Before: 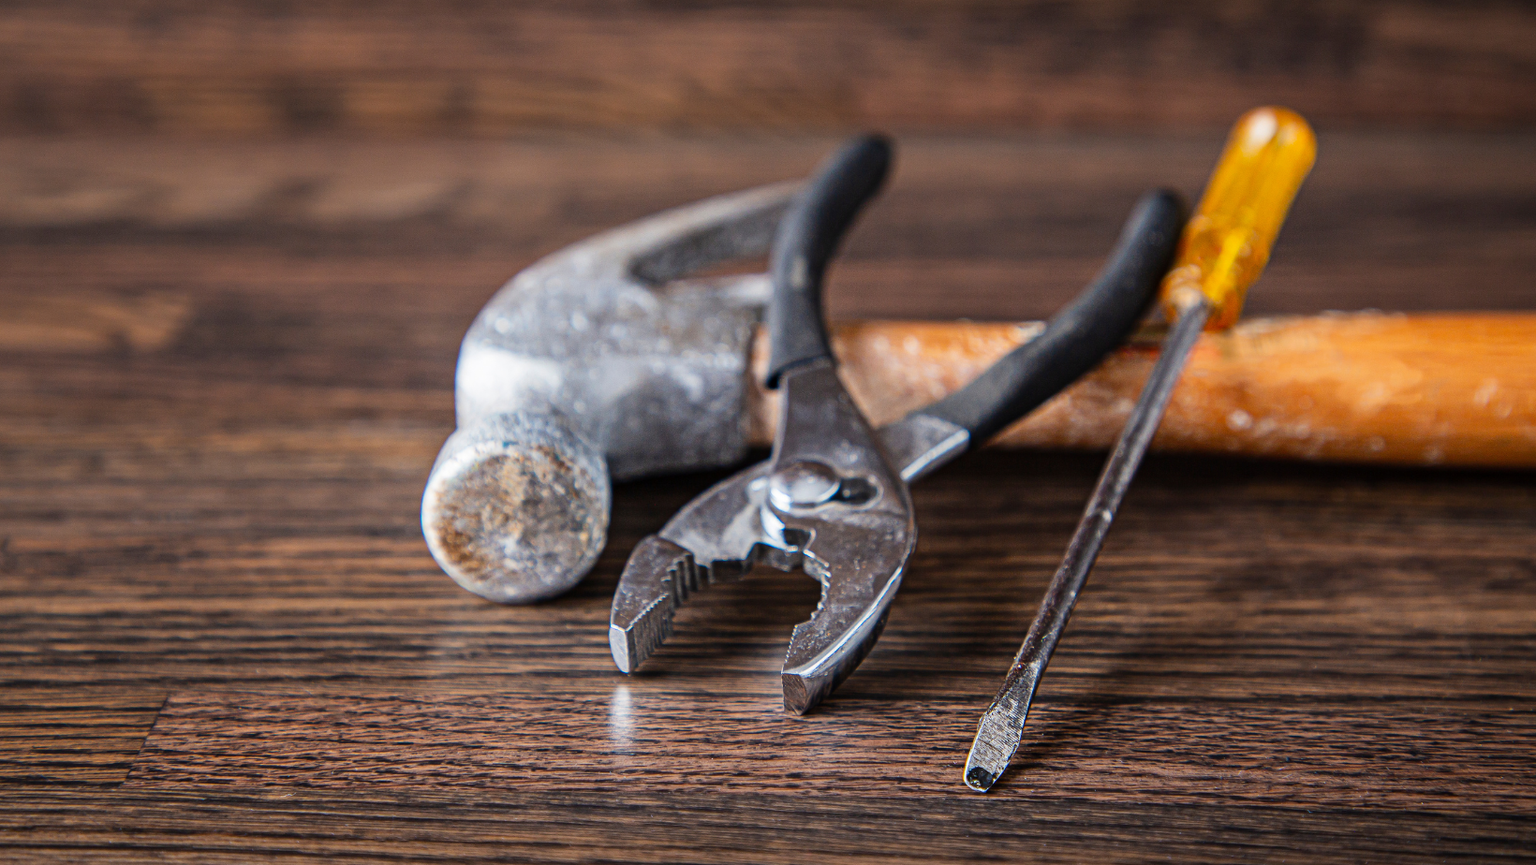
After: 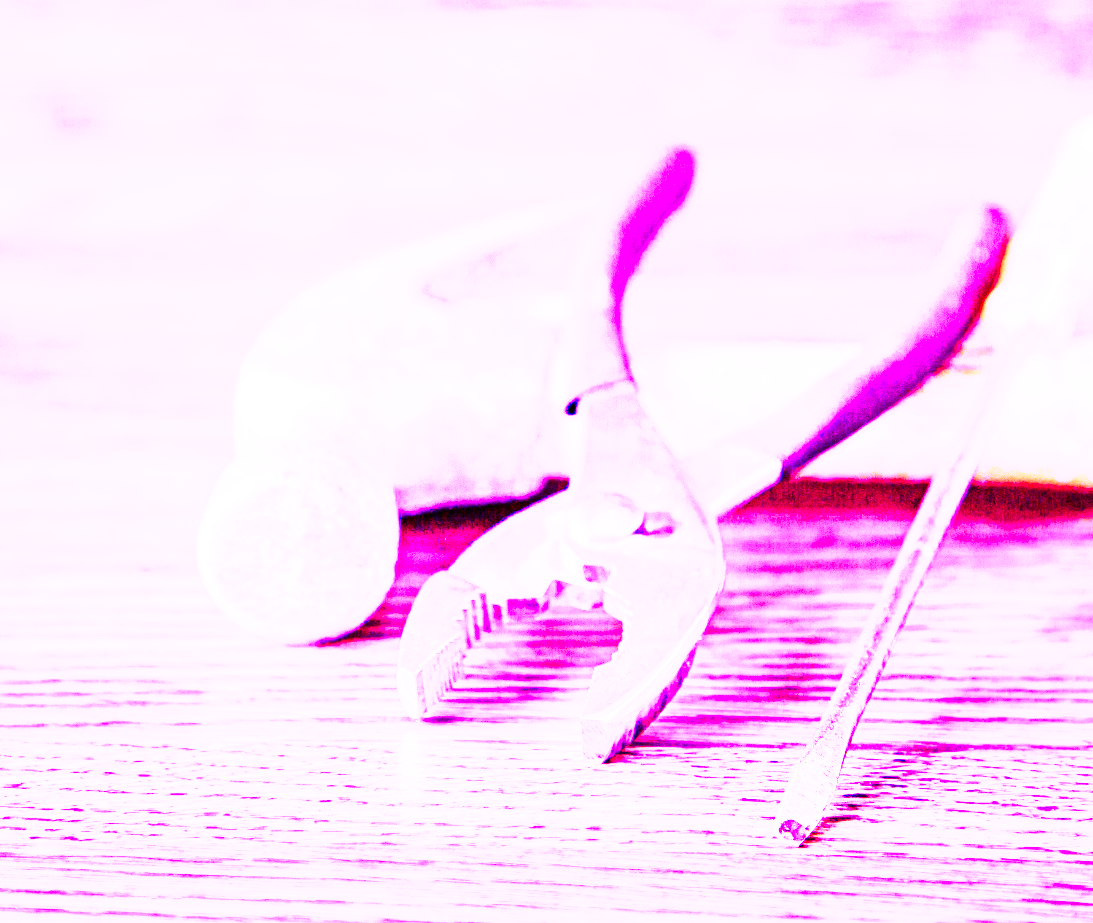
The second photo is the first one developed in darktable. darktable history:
white balance: red 8, blue 8
crop and rotate: left 15.546%, right 17.787%
color correction: highlights a* 15.46, highlights b* -20.56
base curve: curves: ch0 [(0, 0) (0.007, 0.004) (0.027, 0.03) (0.046, 0.07) (0.207, 0.54) (0.442, 0.872) (0.673, 0.972) (1, 1)], preserve colors none
